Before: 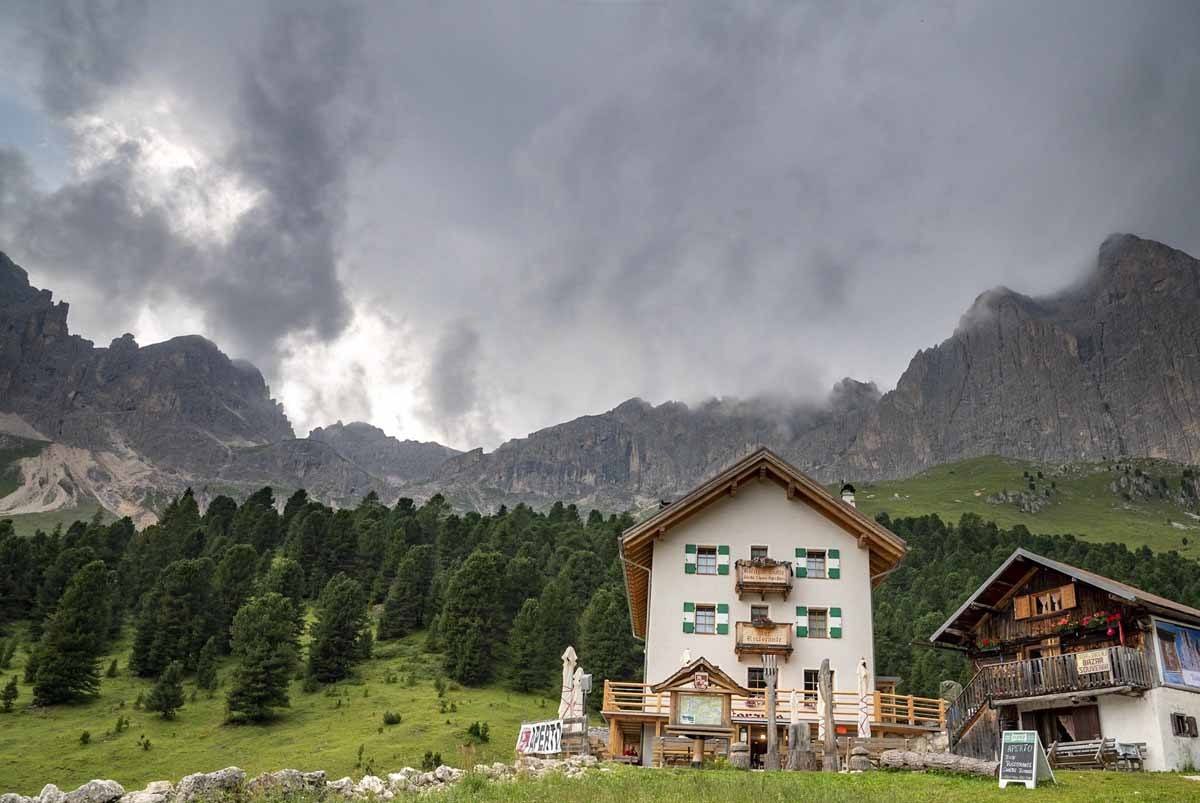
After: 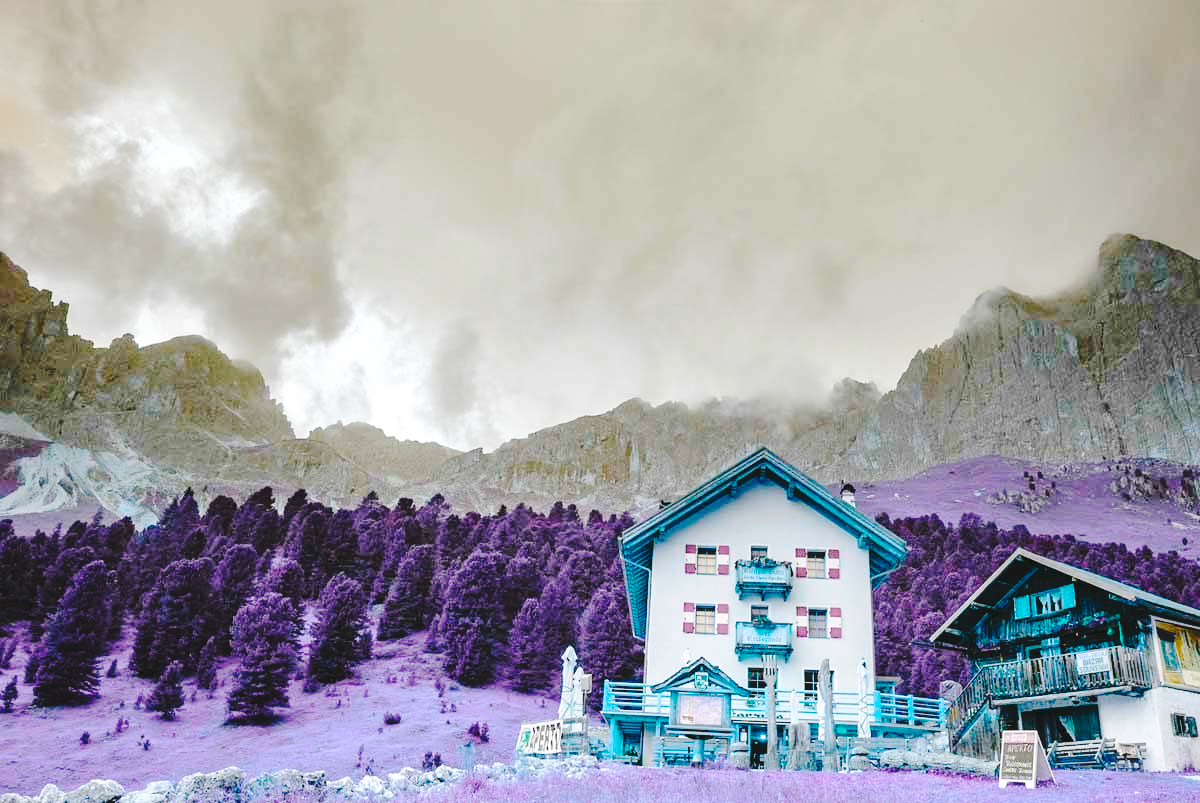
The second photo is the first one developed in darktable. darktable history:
color balance rgb: hue shift 180°, global vibrance 50%, contrast 0.32%
tone curve: curves: ch0 [(0, 0) (0.003, 0.077) (0.011, 0.08) (0.025, 0.083) (0.044, 0.095) (0.069, 0.106) (0.1, 0.12) (0.136, 0.144) (0.177, 0.185) (0.224, 0.231) (0.277, 0.297) (0.335, 0.382) (0.399, 0.471) (0.468, 0.553) (0.543, 0.623) (0.623, 0.689) (0.709, 0.75) (0.801, 0.81) (0.898, 0.873) (1, 1)], preserve colors none
base curve: curves: ch0 [(0, 0) (0.028, 0.03) (0.121, 0.232) (0.46, 0.748) (0.859, 0.968) (1, 1)], preserve colors none
